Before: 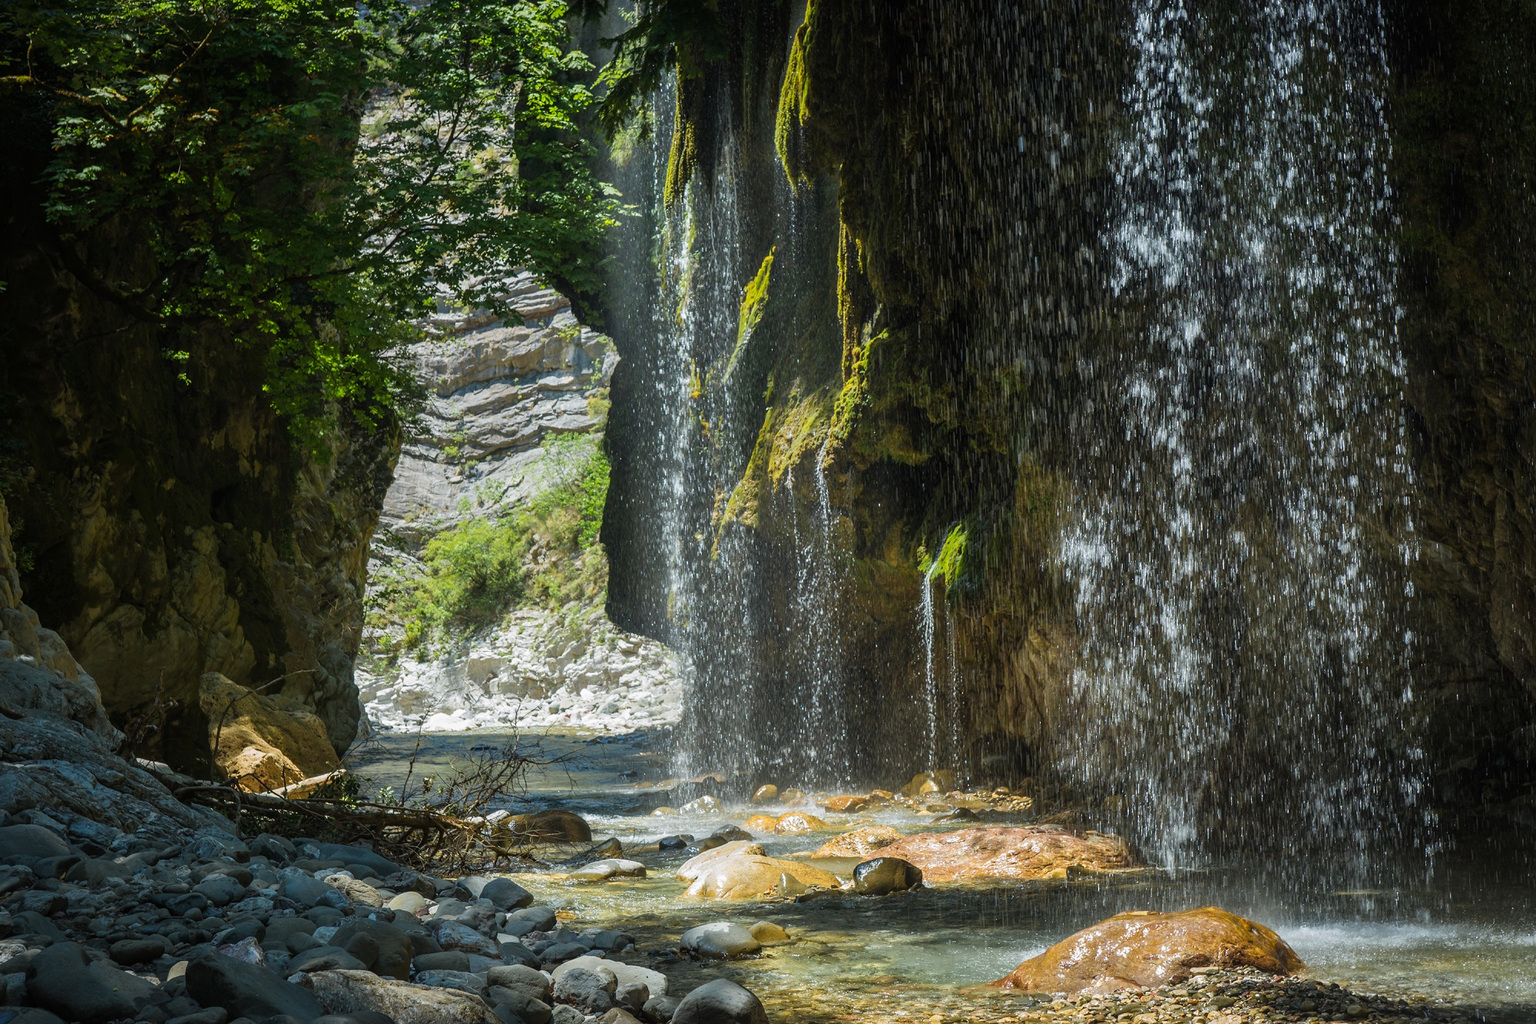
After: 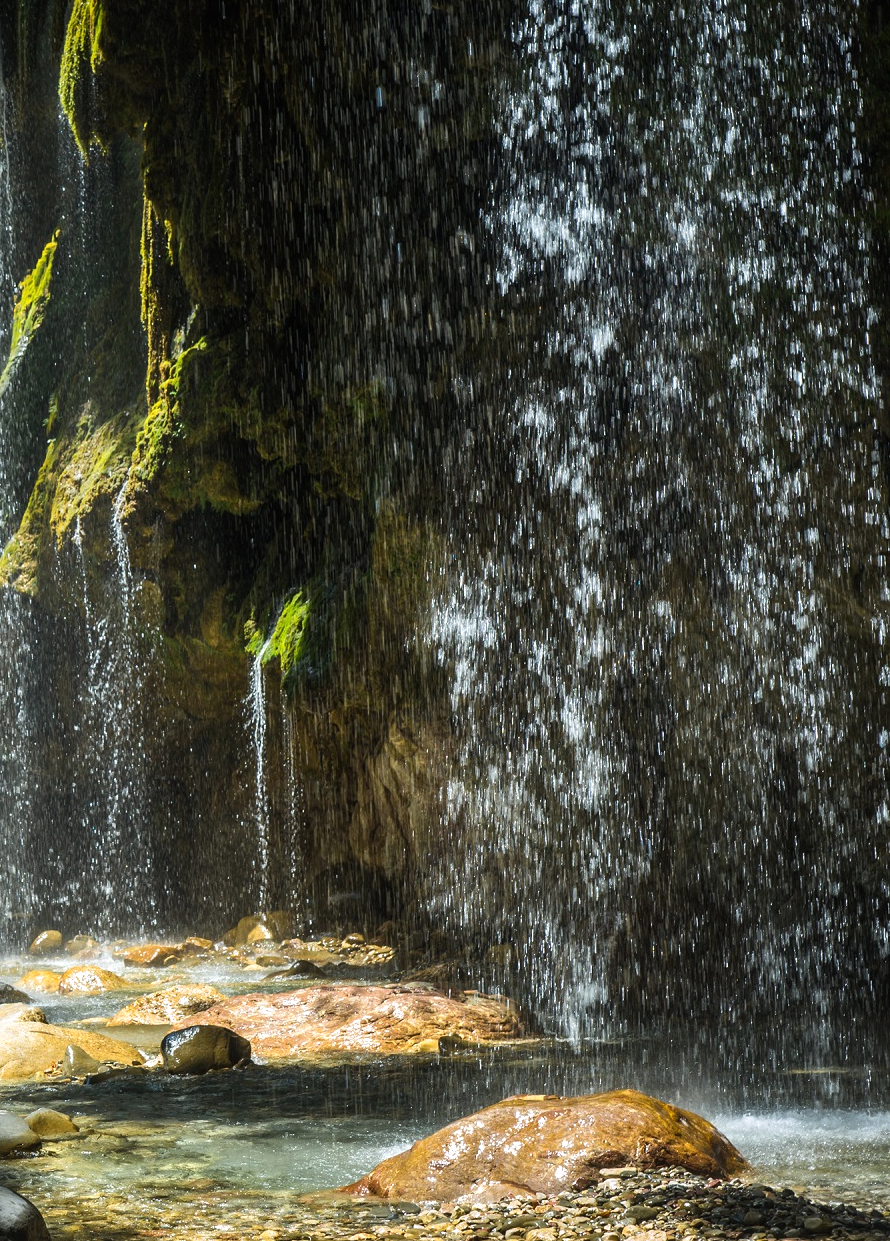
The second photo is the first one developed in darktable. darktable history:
tone equalizer: -8 EV -0.429 EV, -7 EV -0.357 EV, -6 EV -0.312 EV, -5 EV -0.243 EV, -3 EV 0.195 EV, -2 EV 0.358 EV, -1 EV 0.409 EV, +0 EV 0.394 EV, edges refinement/feathering 500, mask exposure compensation -1.57 EV, preserve details no
crop: left 47.508%, top 6.837%, right 7.969%
